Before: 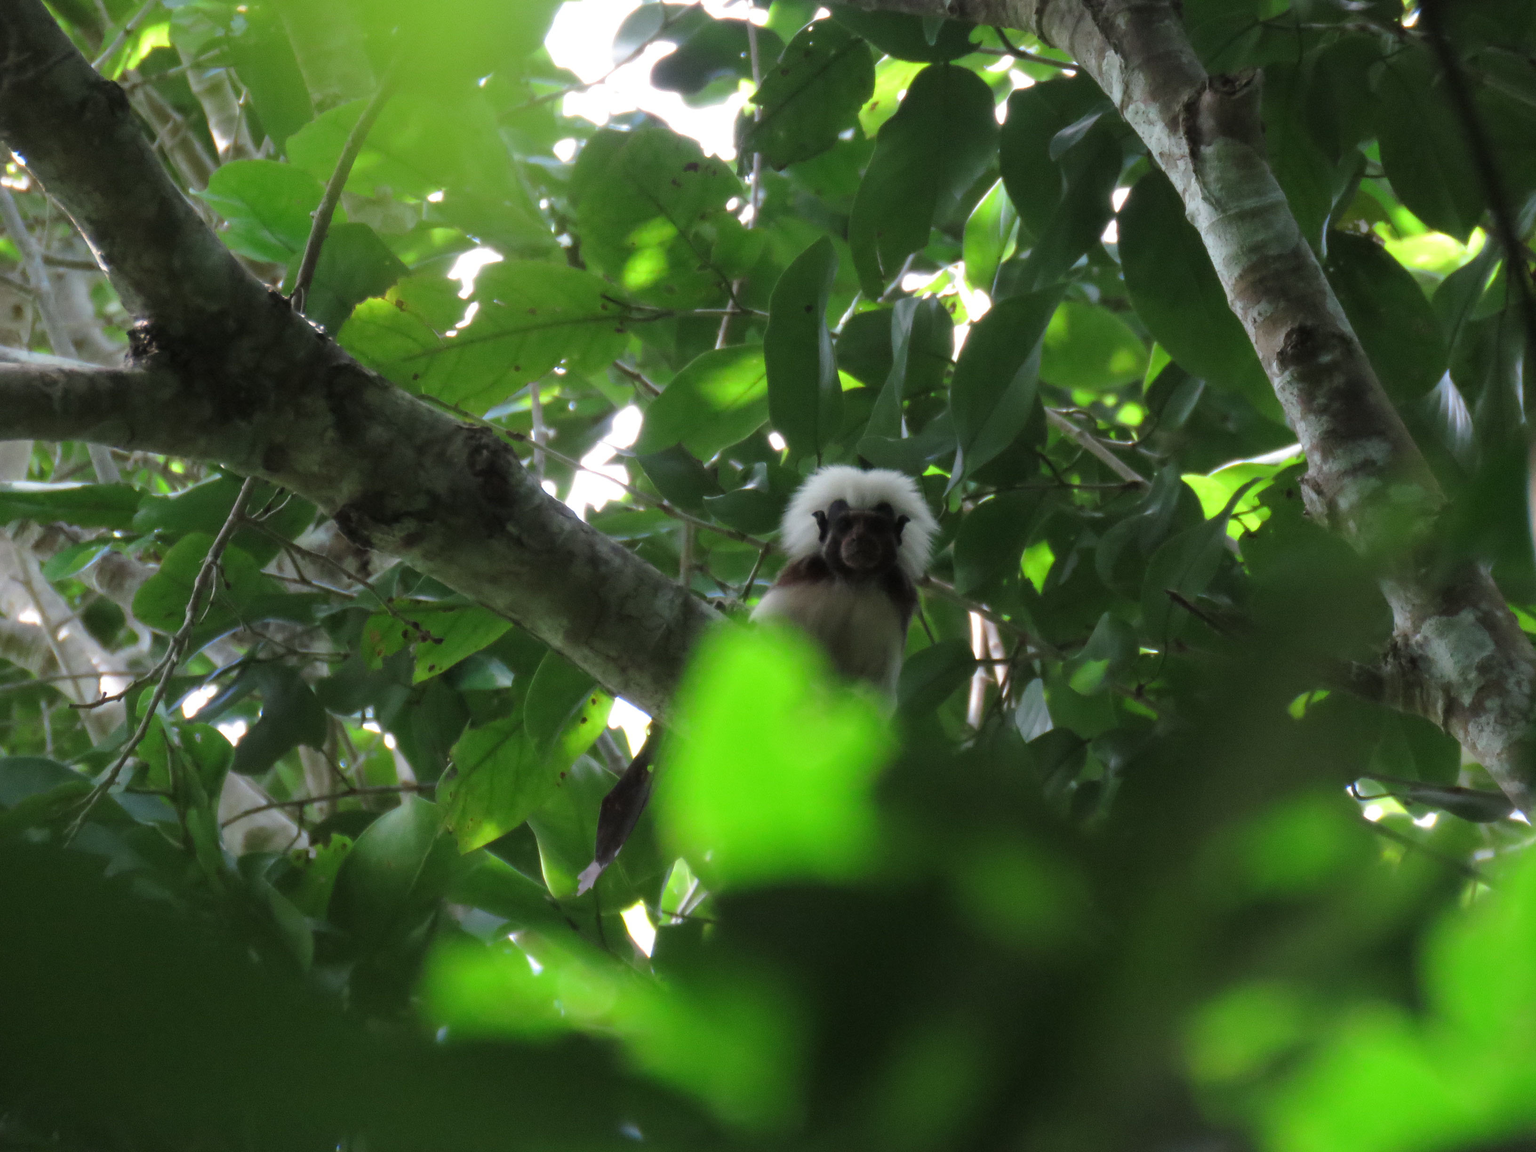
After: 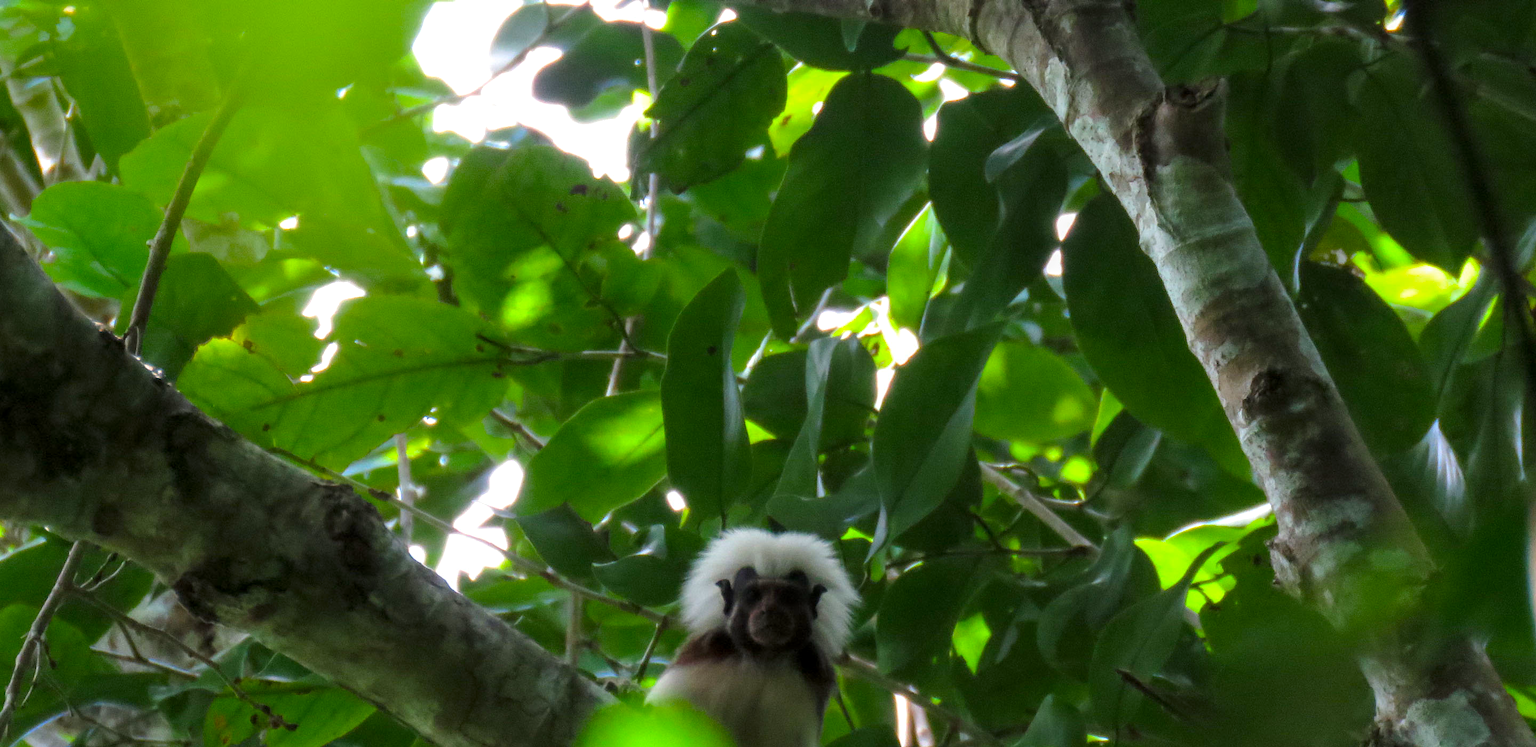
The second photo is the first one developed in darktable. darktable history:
crop and rotate: left 11.812%, bottom 42.776%
local contrast: detail 130%
color balance rgb: linear chroma grading › global chroma 15%, perceptual saturation grading › global saturation 30%
